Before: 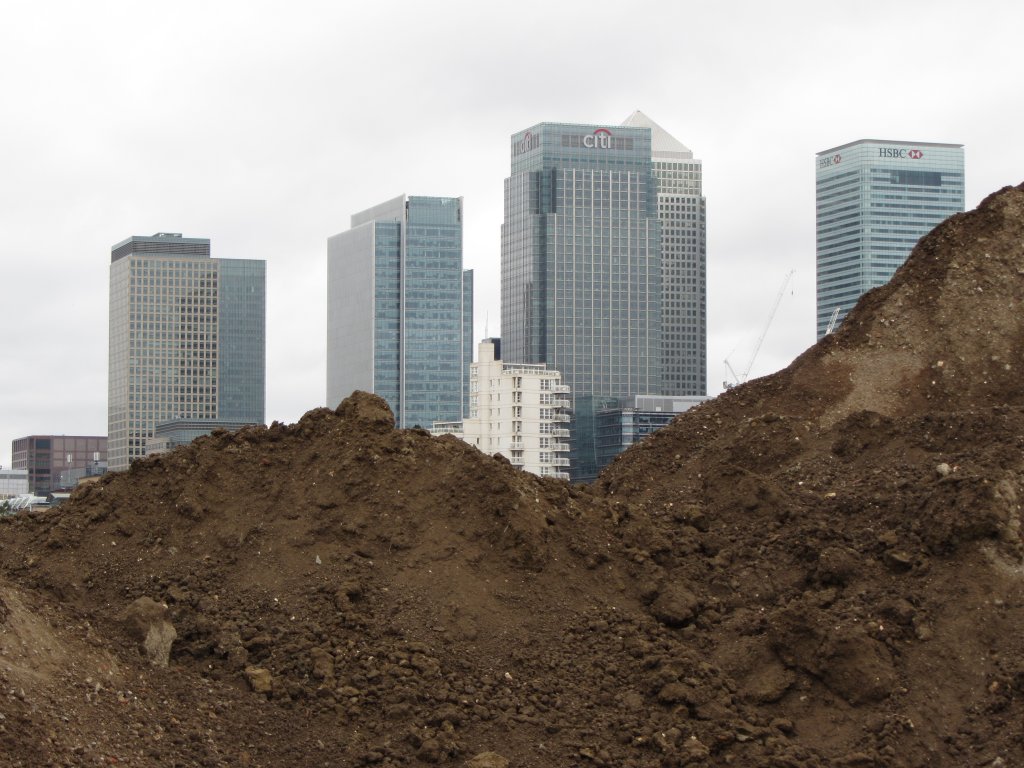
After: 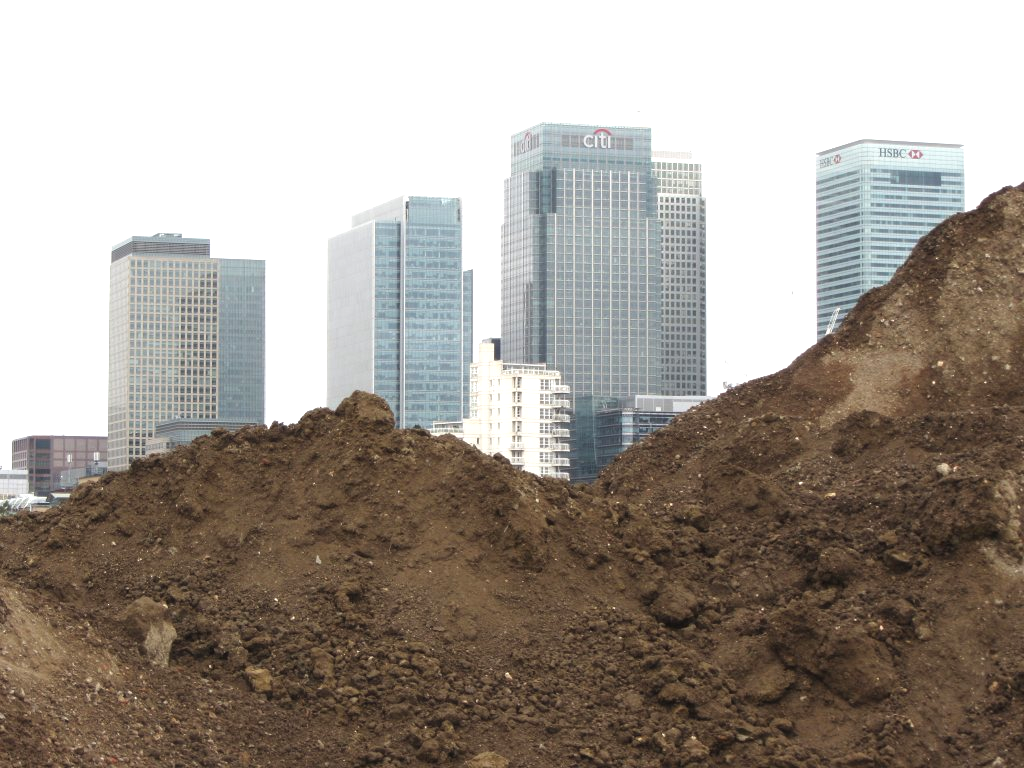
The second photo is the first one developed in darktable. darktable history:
haze removal: strength -0.056, compatibility mode true, adaptive false
exposure: black level correction 0, exposure 0.692 EV, compensate exposure bias true, compensate highlight preservation false
